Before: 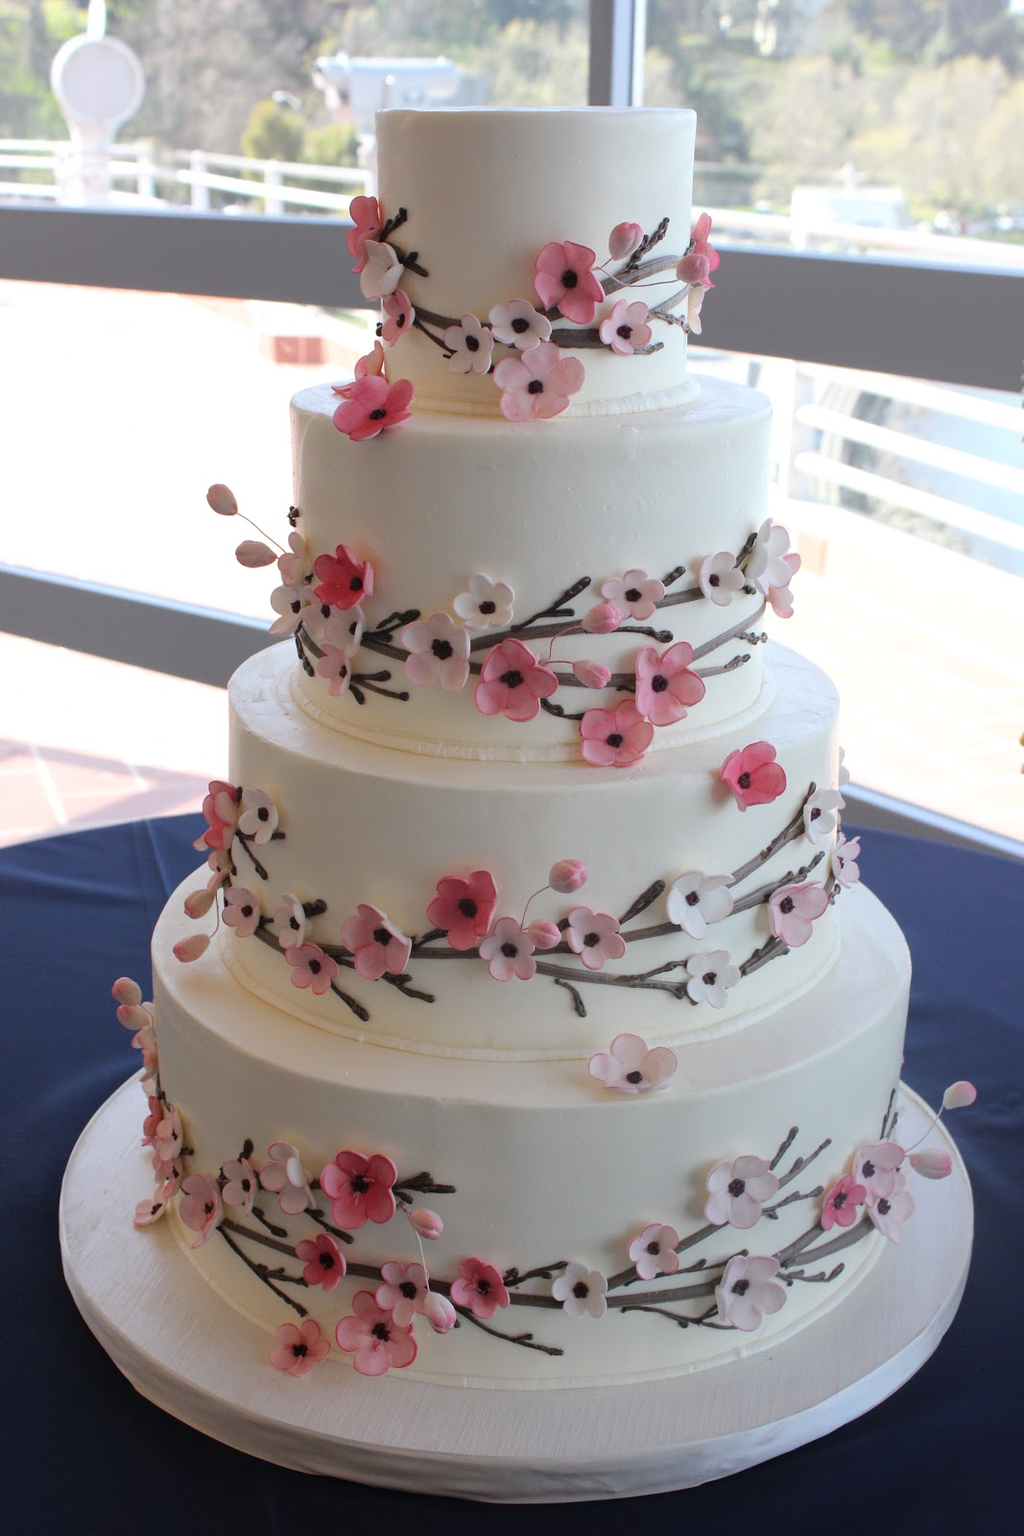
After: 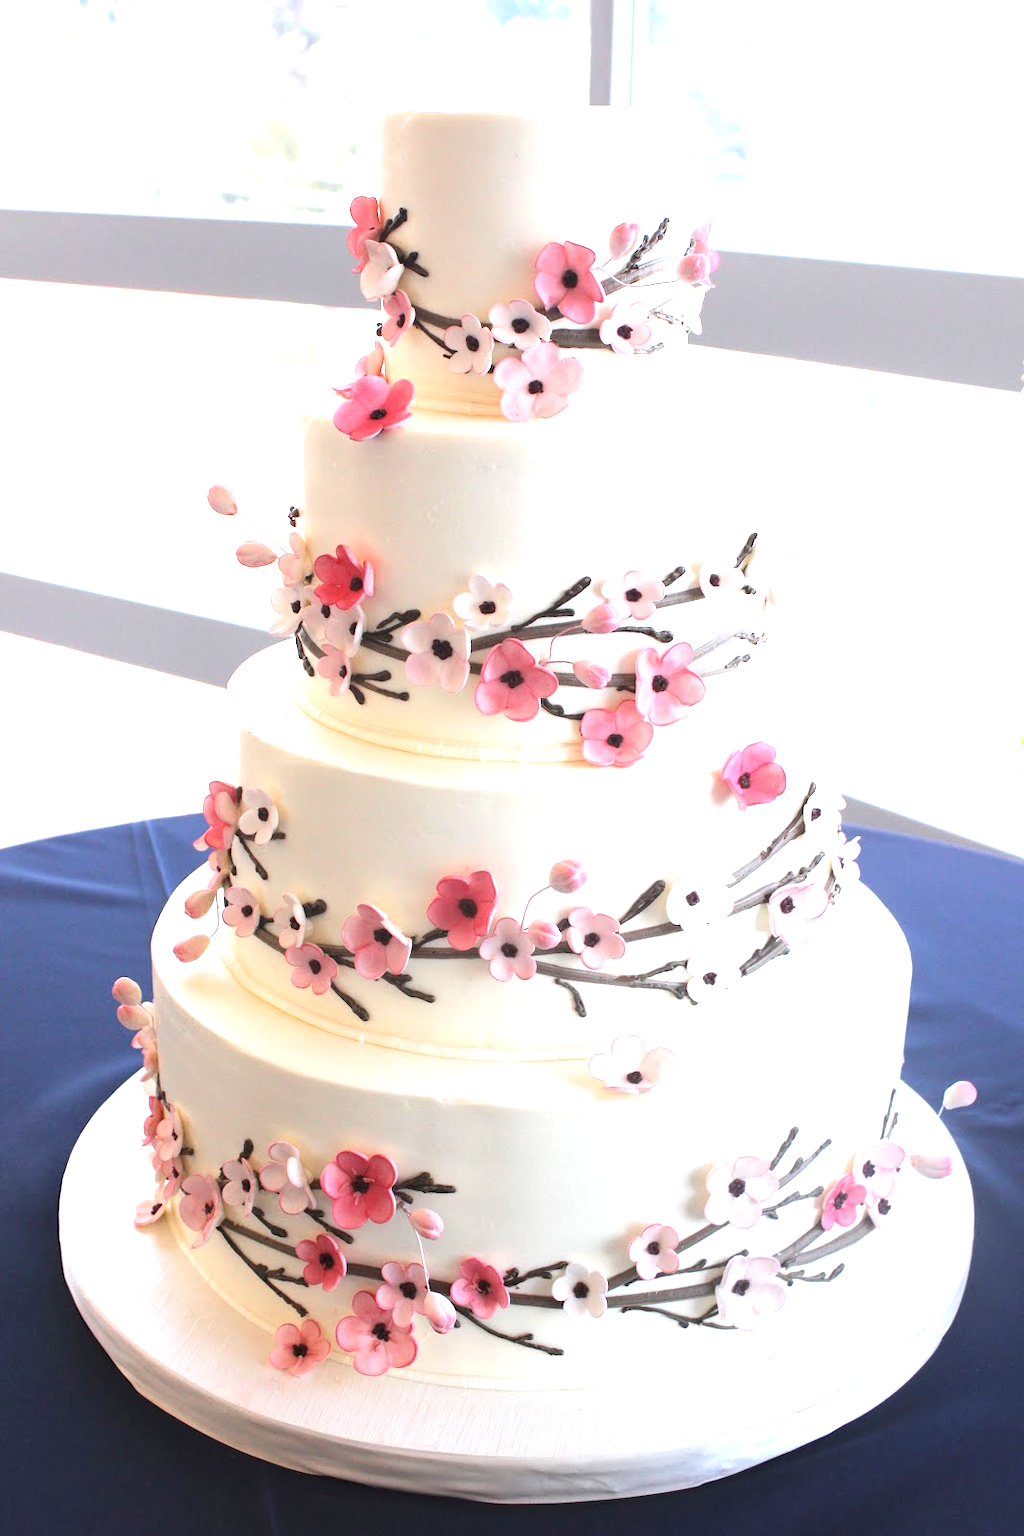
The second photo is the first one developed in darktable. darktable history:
exposure: black level correction 0, exposure 1.634 EV, compensate exposure bias true, compensate highlight preservation false
